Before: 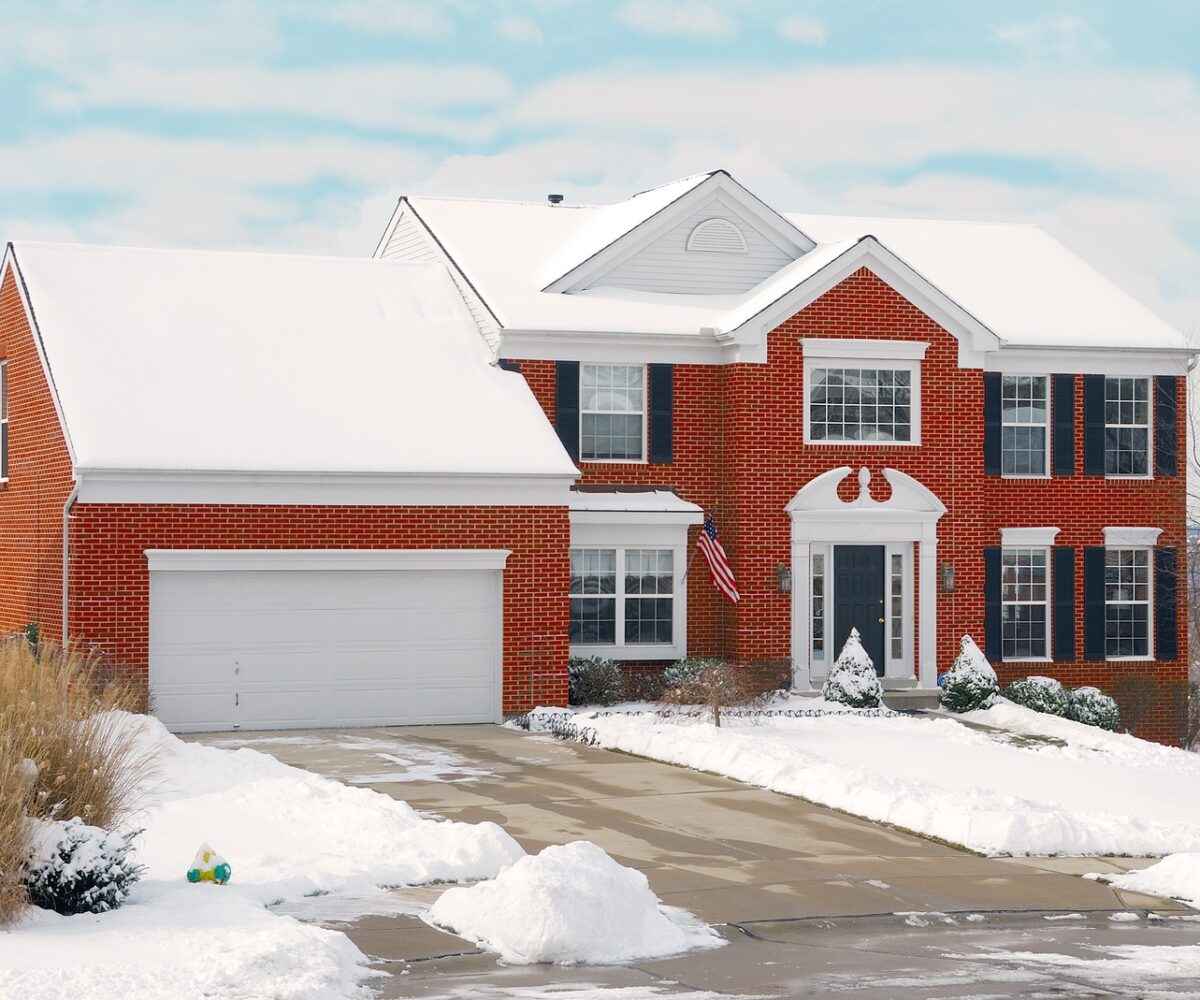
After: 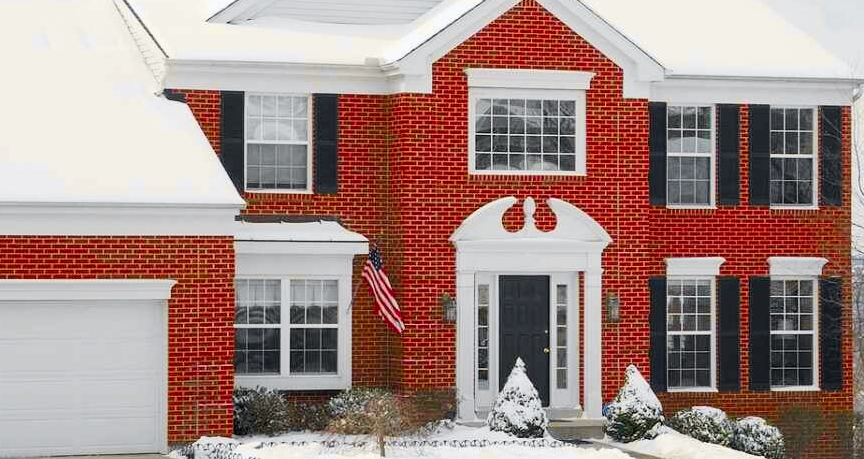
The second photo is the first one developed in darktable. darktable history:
crop and rotate: left 27.938%, top 27.046%, bottom 27.046%
tone curve: curves: ch0 [(0, 0) (0.071, 0.058) (0.266, 0.268) (0.498, 0.542) (0.766, 0.807) (1, 0.983)]; ch1 [(0, 0) (0.346, 0.307) (0.408, 0.387) (0.463, 0.465) (0.482, 0.493) (0.502, 0.499) (0.517, 0.505) (0.55, 0.554) (0.597, 0.61) (0.651, 0.698) (1, 1)]; ch2 [(0, 0) (0.346, 0.34) (0.434, 0.46) (0.485, 0.494) (0.5, 0.498) (0.509, 0.517) (0.526, 0.539) (0.583, 0.603) (0.625, 0.659) (1, 1)], color space Lab, independent channels, preserve colors none
